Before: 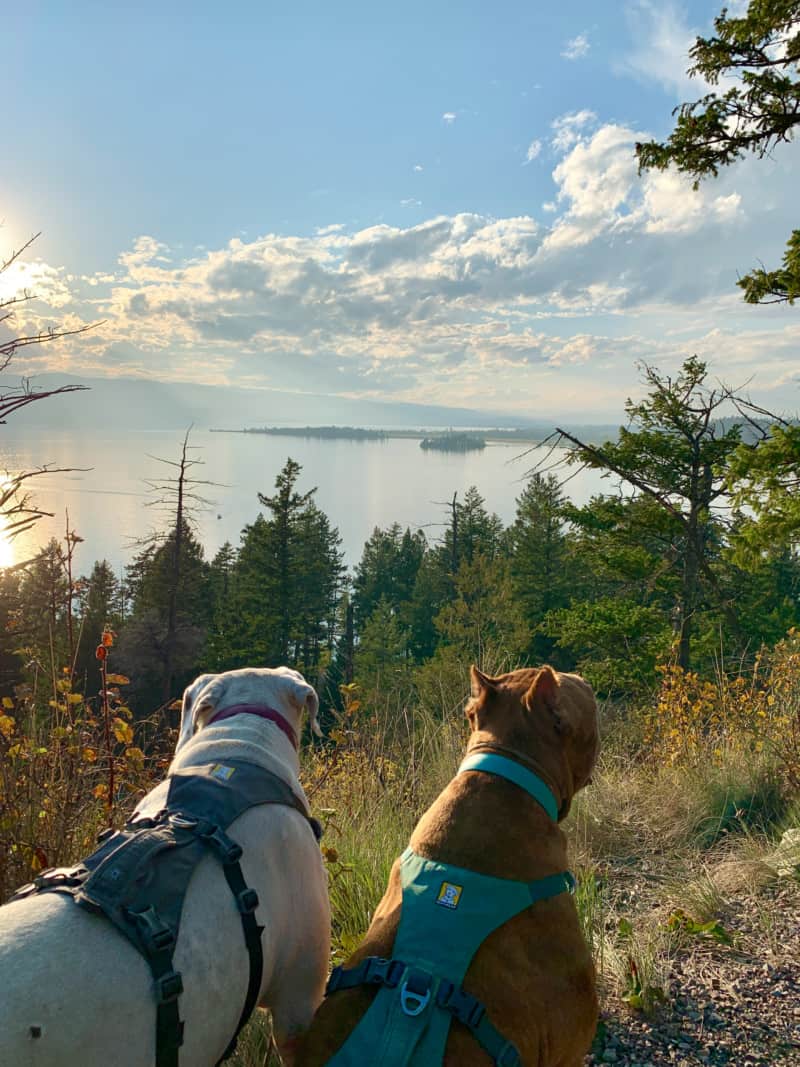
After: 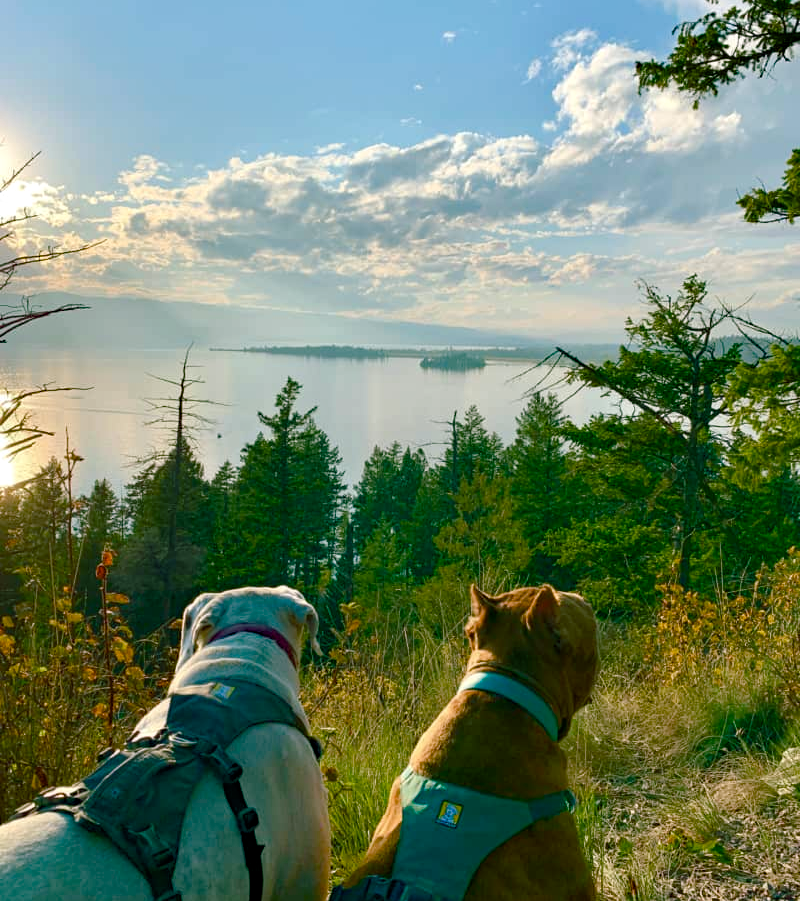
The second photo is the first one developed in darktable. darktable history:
crop: top 7.618%, bottom 7.93%
color balance rgb: shadows lift › chroma 11.663%, shadows lift › hue 132.7°, perceptual saturation grading › global saturation 20%, perceptual saturation grading › highlights -24.966%, perceptual saturation grading › shadows 50.167%
haze removal: compatibility mode true, adaptive false
